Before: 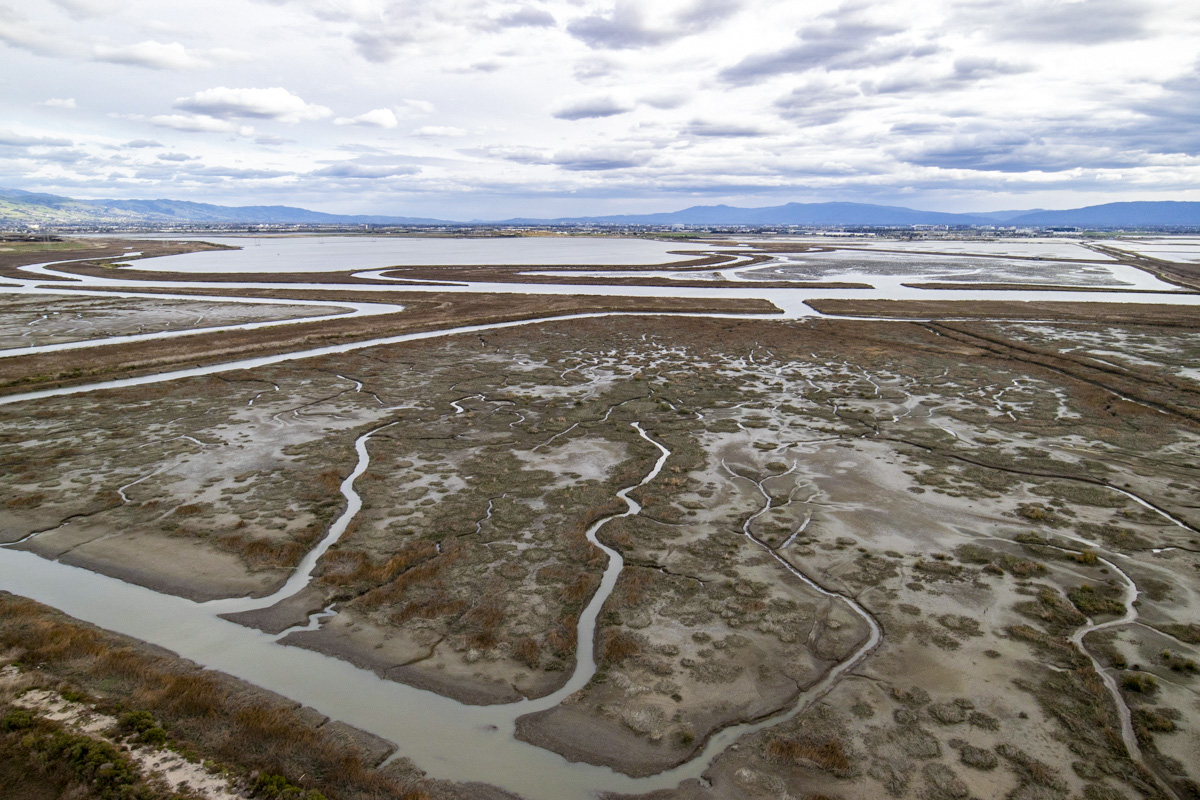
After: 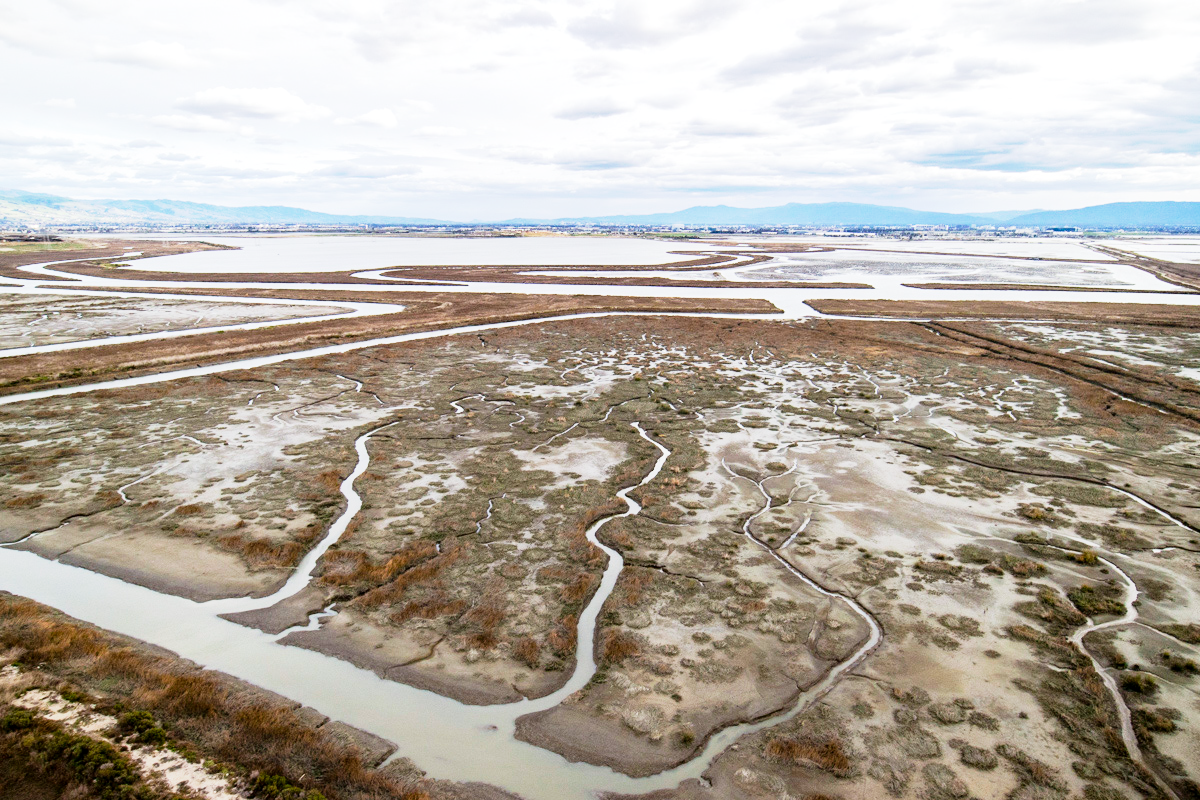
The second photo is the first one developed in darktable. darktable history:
tone equalizer: -8 EV -0.769 EV, -7 EV -0.698 EV, -6 EV -0.62 EV, -5 EV -0.389 EV, -3 EV 0.377 EV, -2 EV 0.6 EV, -1 EV 0.695 EV, +0 EV 0.74 EV
base curve: curves: ch0 [(0, 0) (0.088, 0.125) (0.176, 0.251) (0.354, 0.501) (0.613, 0.749) (1, 0.877)], preserve colors none
